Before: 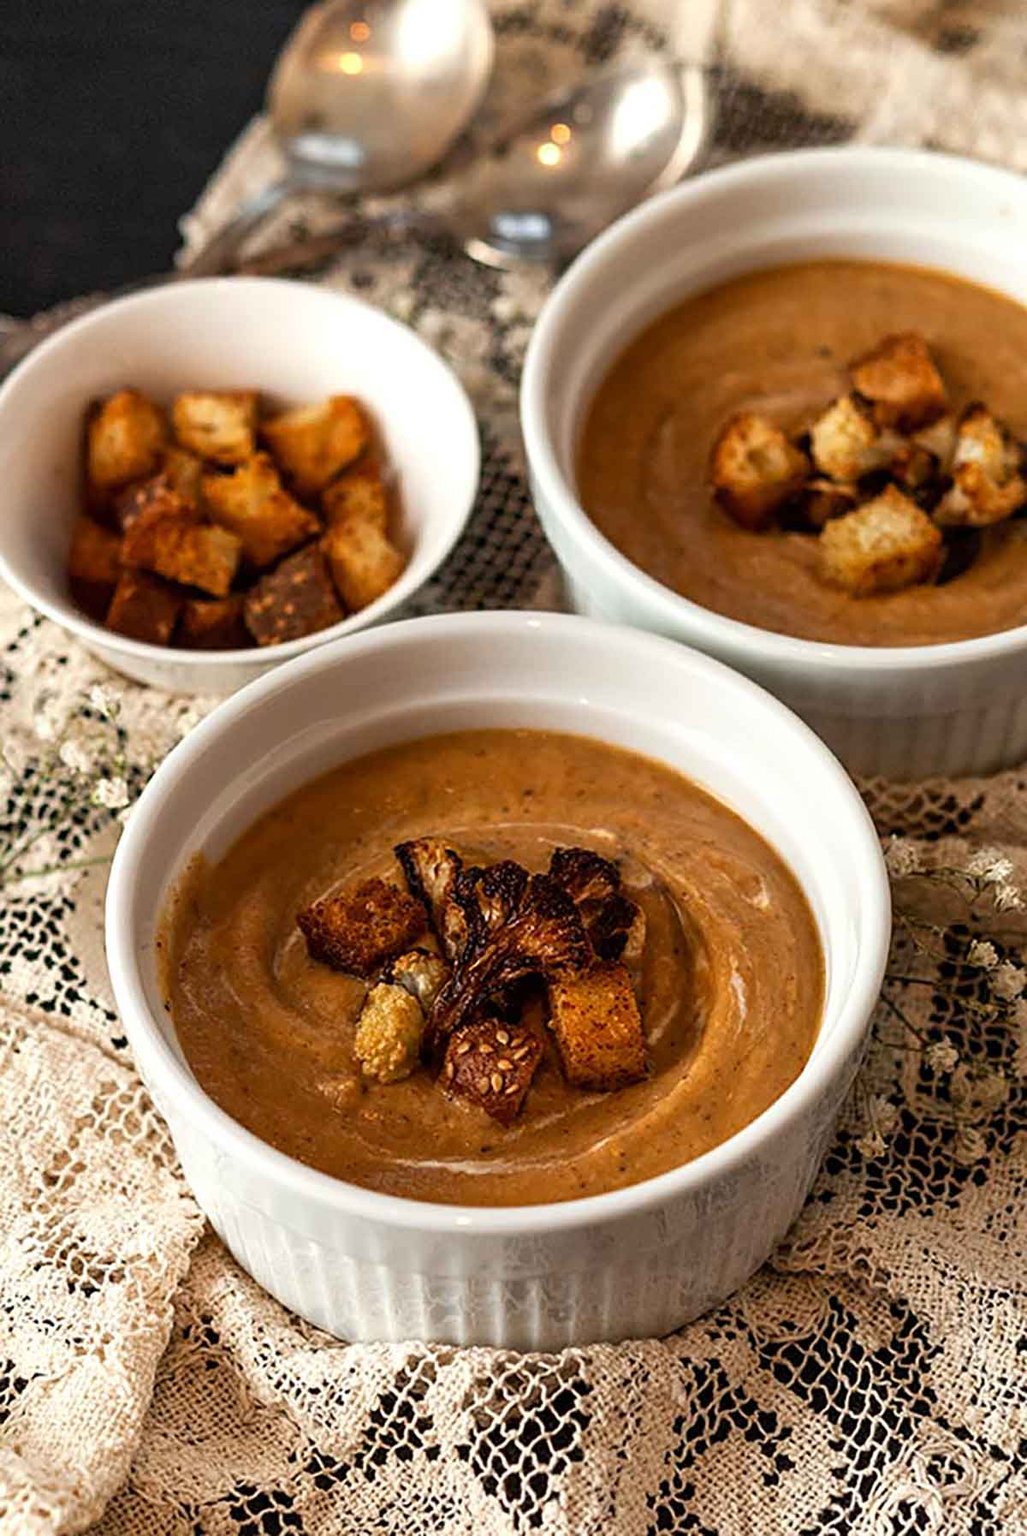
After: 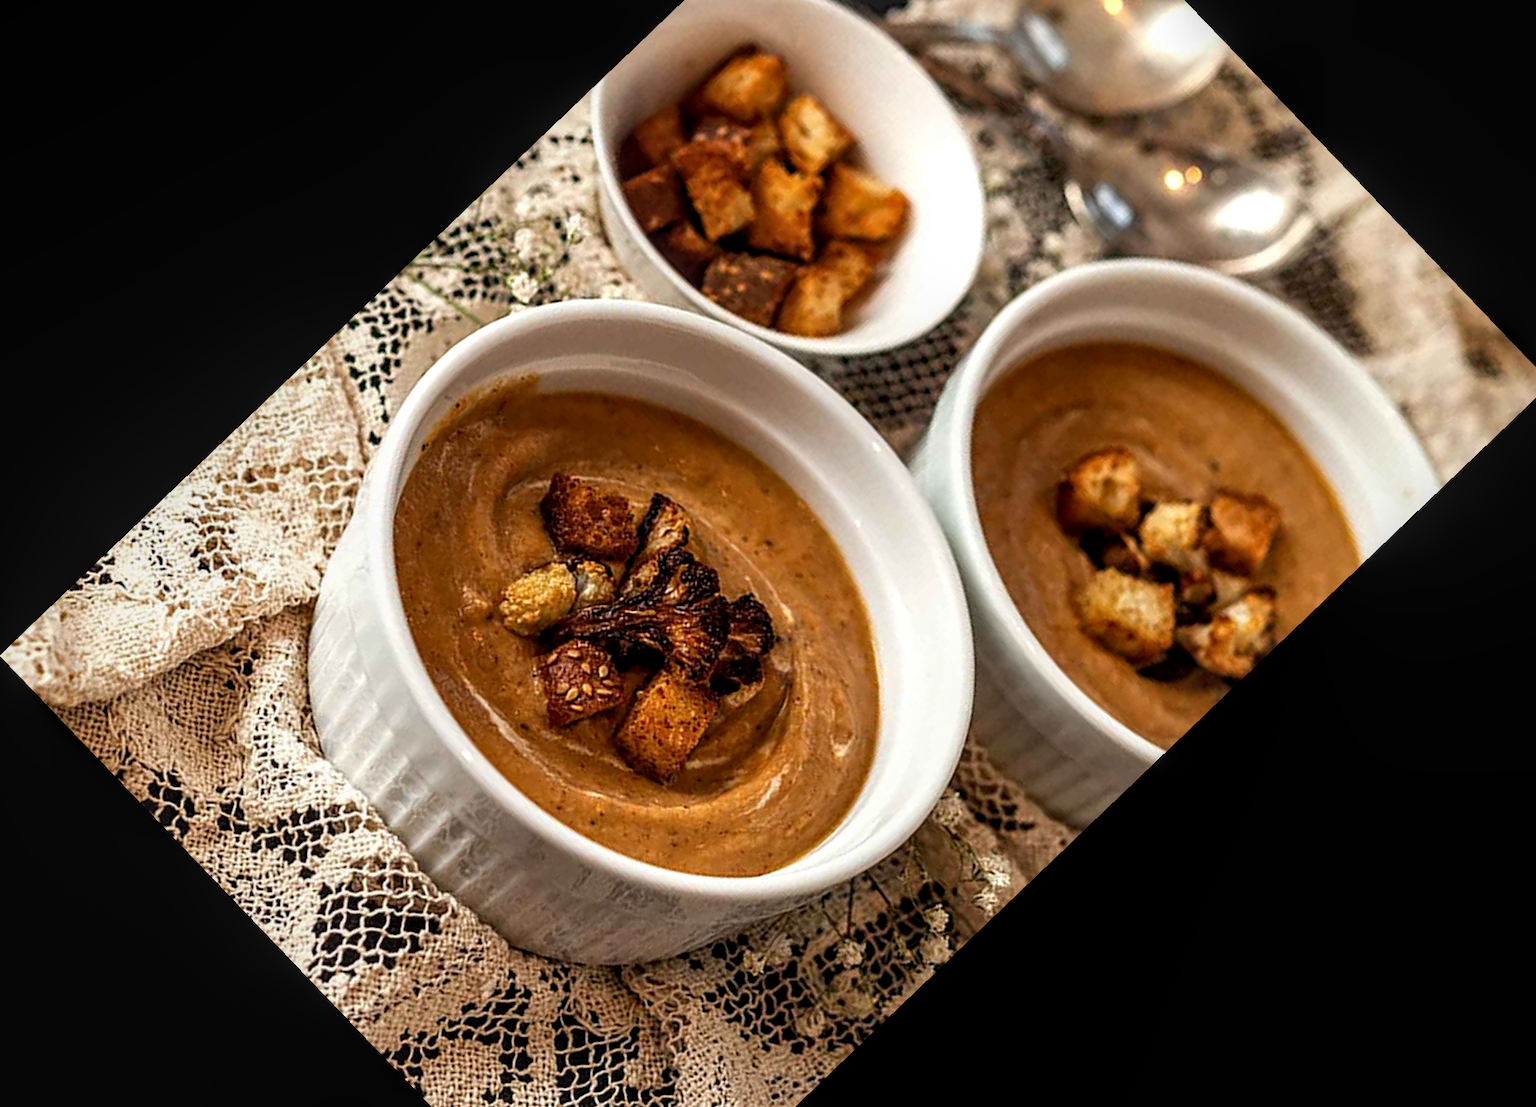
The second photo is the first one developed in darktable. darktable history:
local contrast: detail 130%
crop and rotate: angle -46.26°, top 16.234%, right 0.912%, bottom 11.704%
